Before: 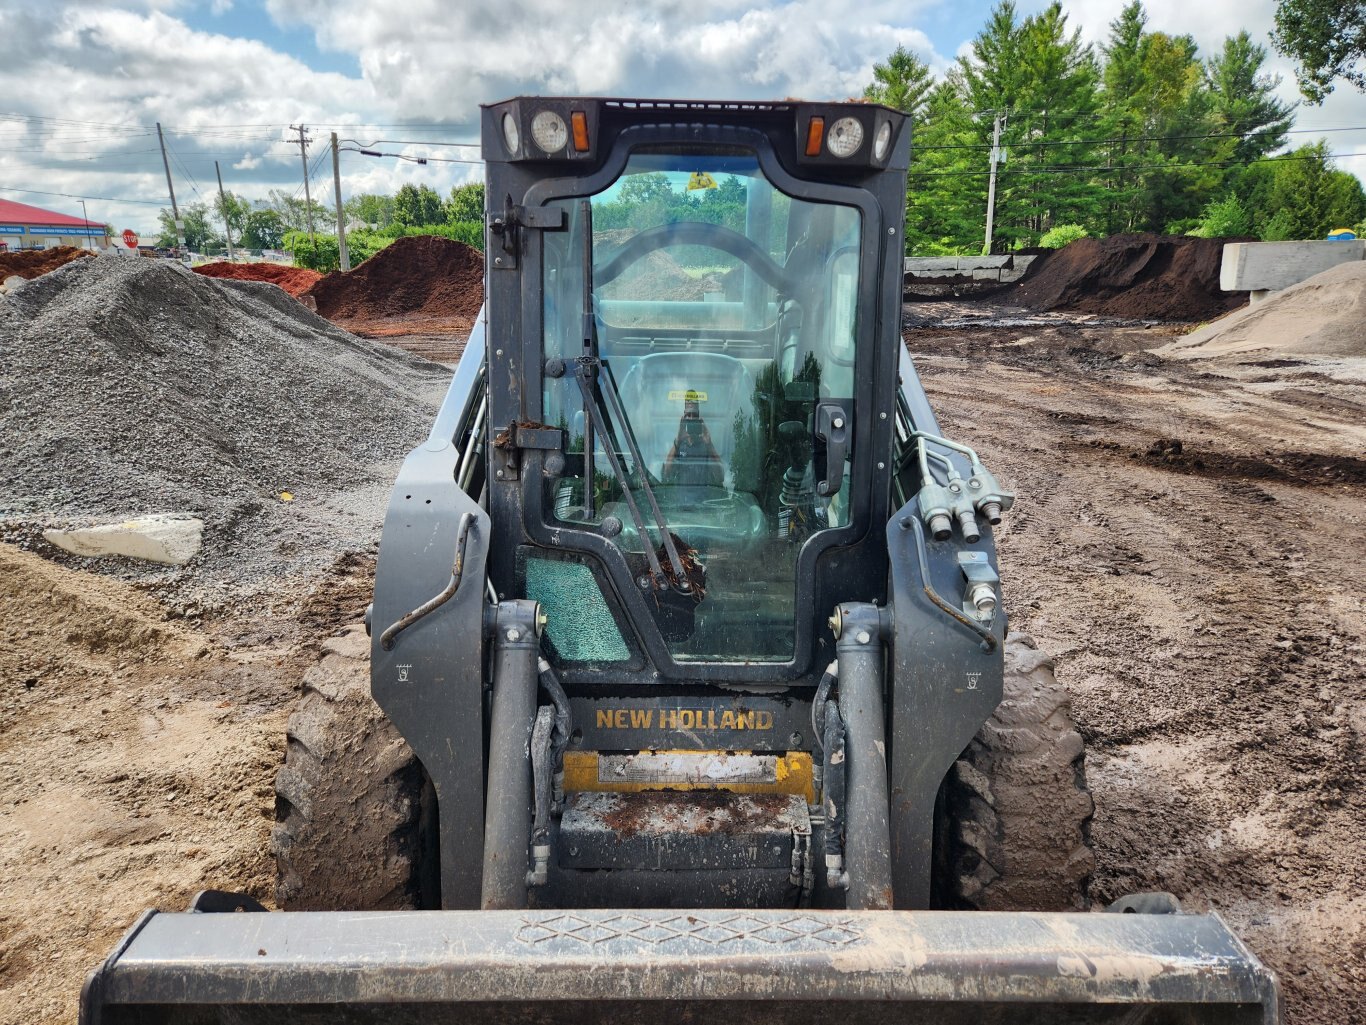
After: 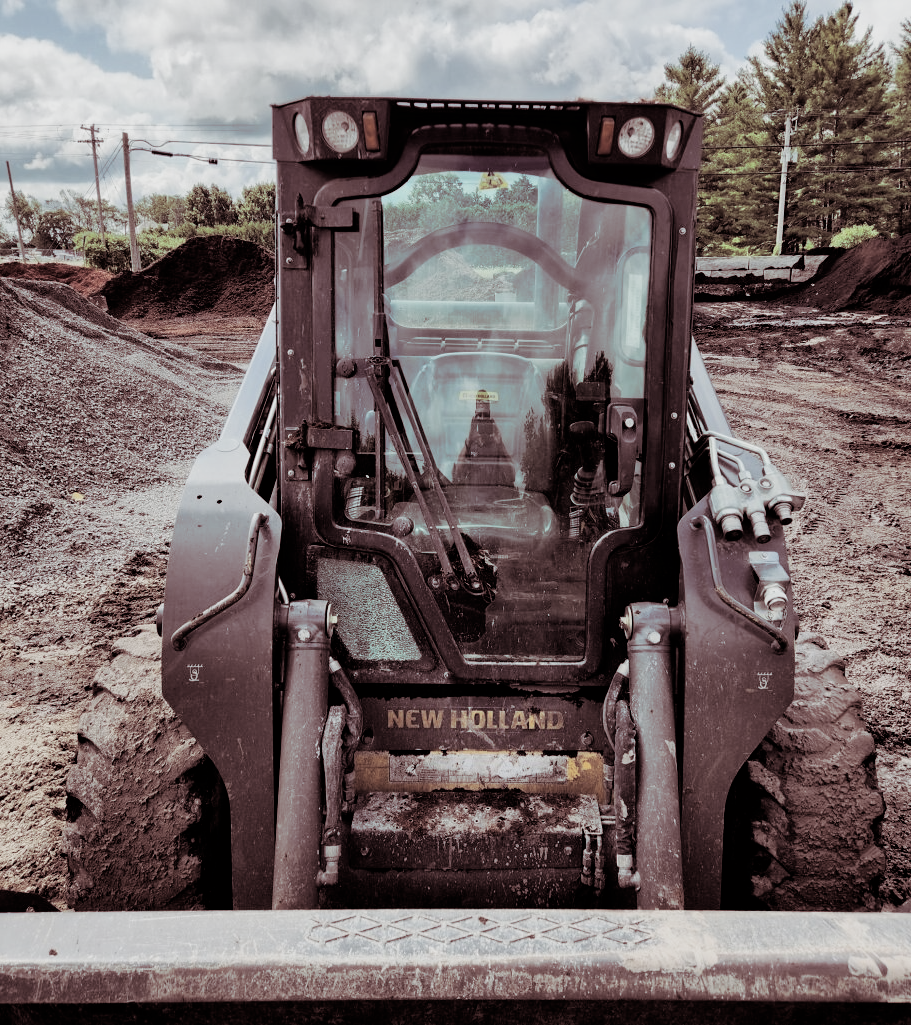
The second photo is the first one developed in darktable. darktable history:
crop and rotate: left 15.446%, right 17.836%
filmic rgb: black relative exposure -5 EV, white relative exposure 3.5 EV, hardness 3.19, contrast 1.2, highlights saturation mix -50%
split-toning: shadows › saturation 0.41, highlights › saturation 0, compress 33.55%
color correction: saturation 0.5
